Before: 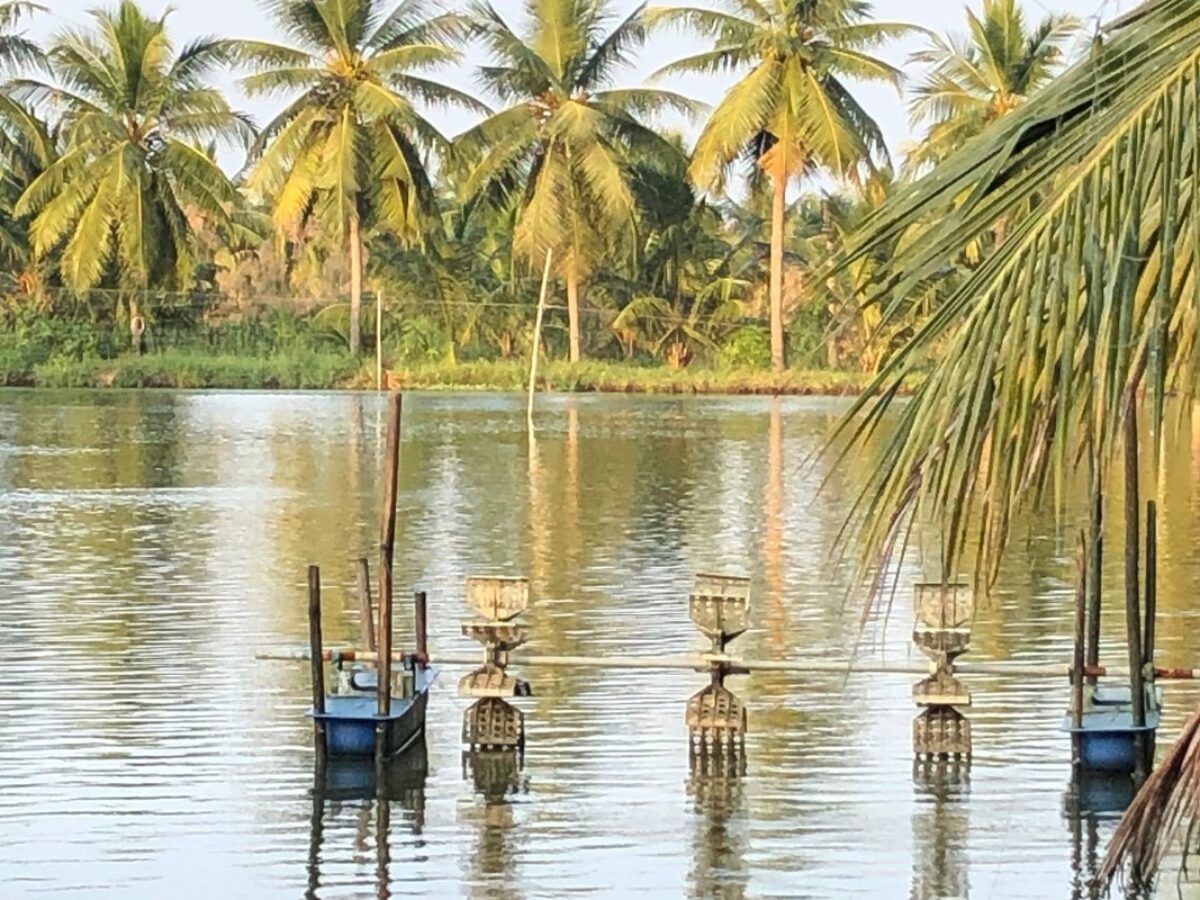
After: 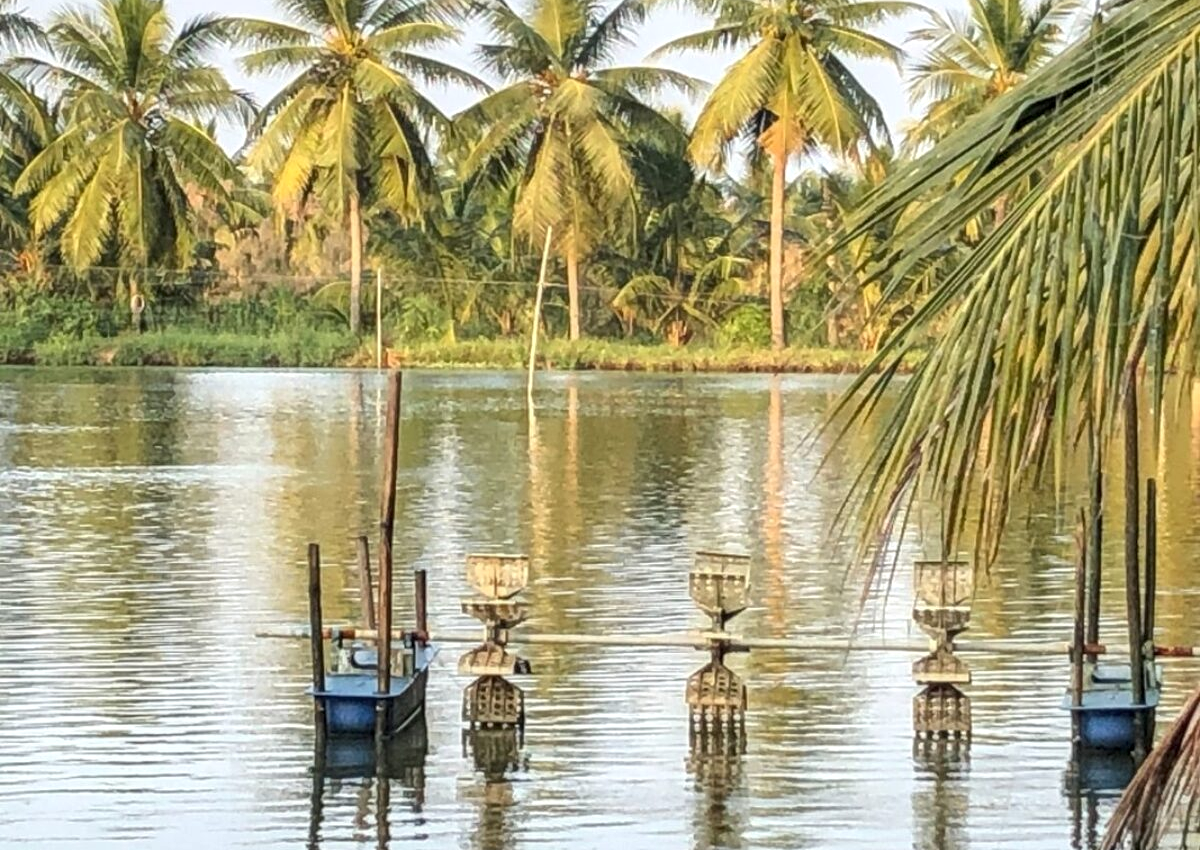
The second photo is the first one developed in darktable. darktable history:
crop and rotate: top 2.479%, bottom 3.018%
local contrast: on, module defaults
